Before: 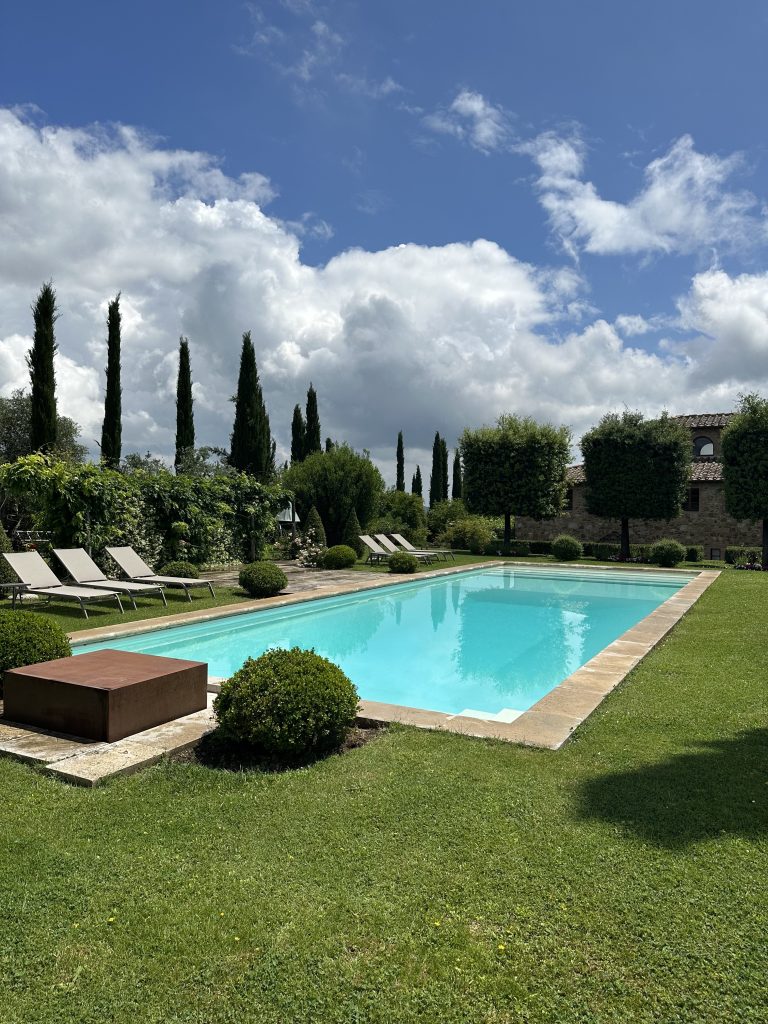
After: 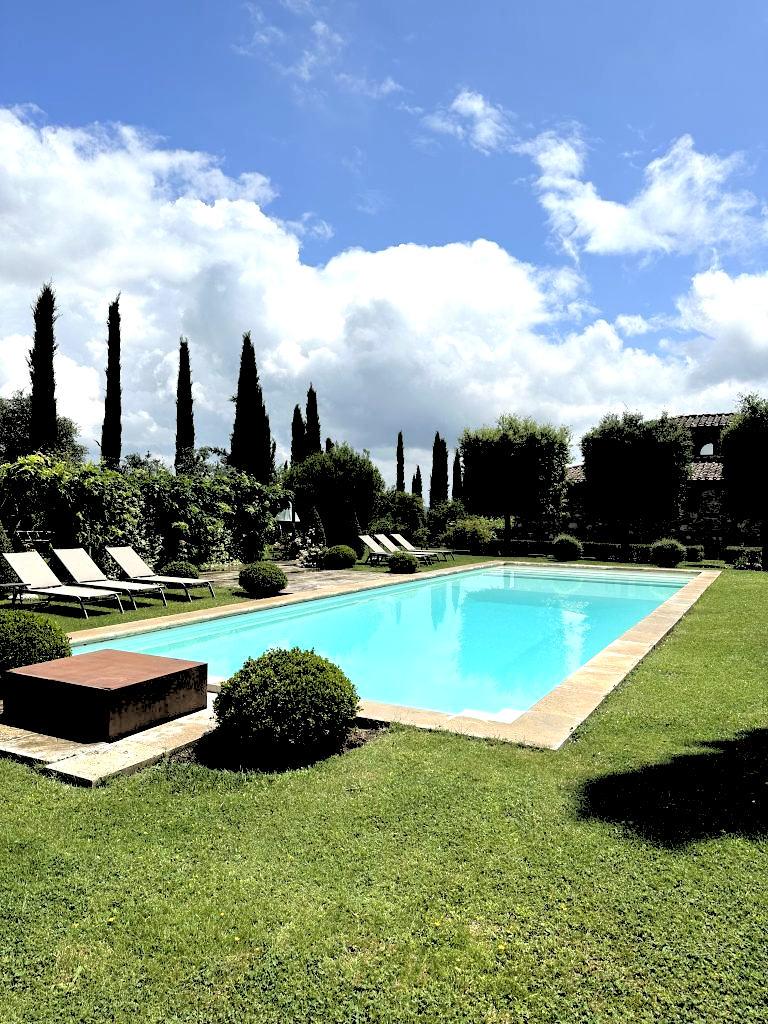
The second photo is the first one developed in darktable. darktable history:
tone equalizer: -8 EV -0.75 EV, -7 EV -0.7 EV, -6 EV -0.6 EV, -5 EV -0.4 EV, -3 EV 0.4 EV, -2 EV 0.6 EV, -1 EV 0.7 EV, +0 EV 0.75 EV, edges refinement/feathering 500, mask exposure compensation -1.57 EV, preserve details no
rgb levels: levels [[0.027, 0.429, 0.996], [0, 0.5, 1], [0, 0.5, 1]]
